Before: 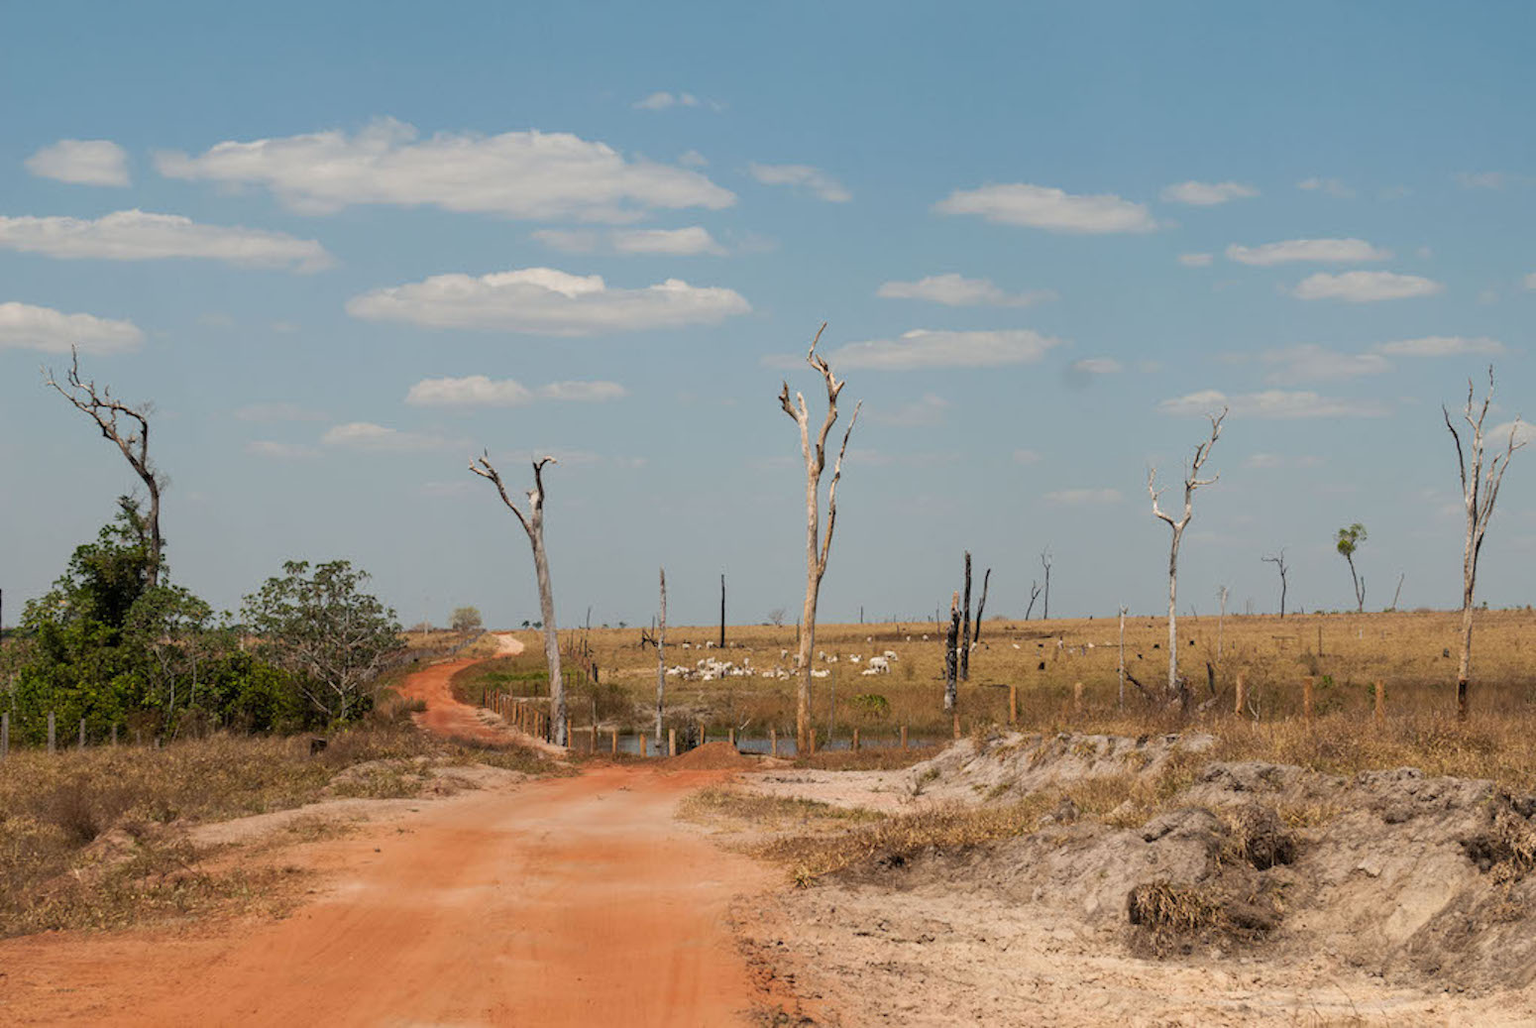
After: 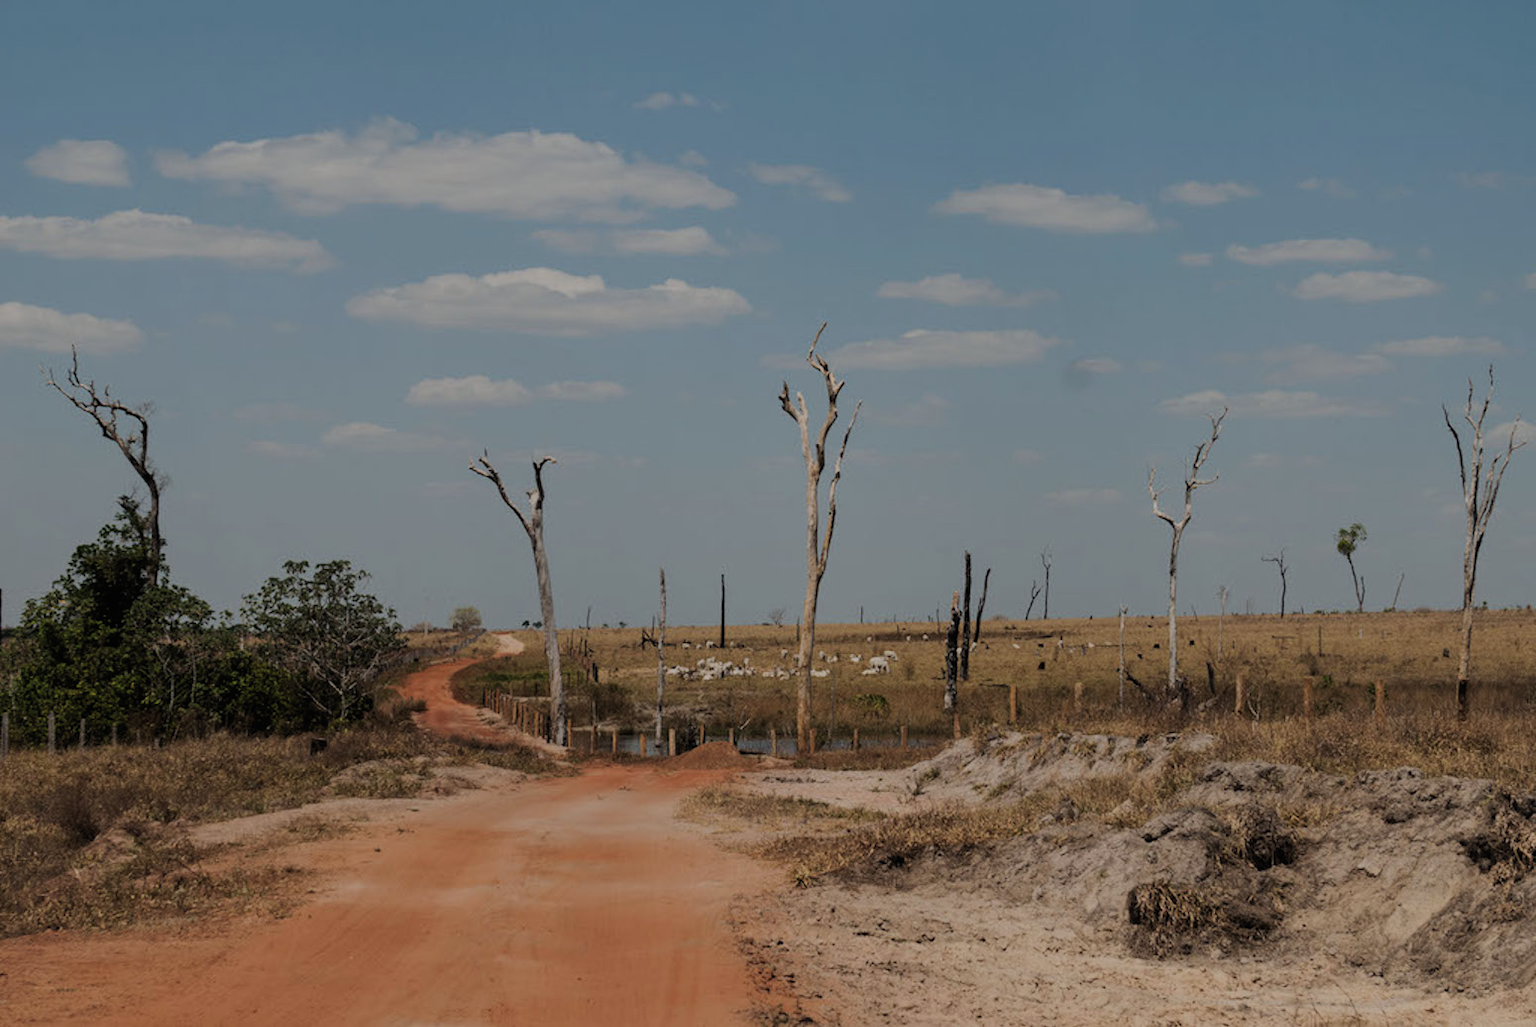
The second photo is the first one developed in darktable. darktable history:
white balance: red 0.988, blue 1.017
contrast brightness saturation: contrast 0.15, brightness 0.05
filmic rgb: black relative exposure -6.15 EV, white relative exposure 6.96 EV, hardness 2.23, color science v6 (2022)
exposure: black level correction -0.016, exposure -1.018 EV, compensate highlight preservation false
